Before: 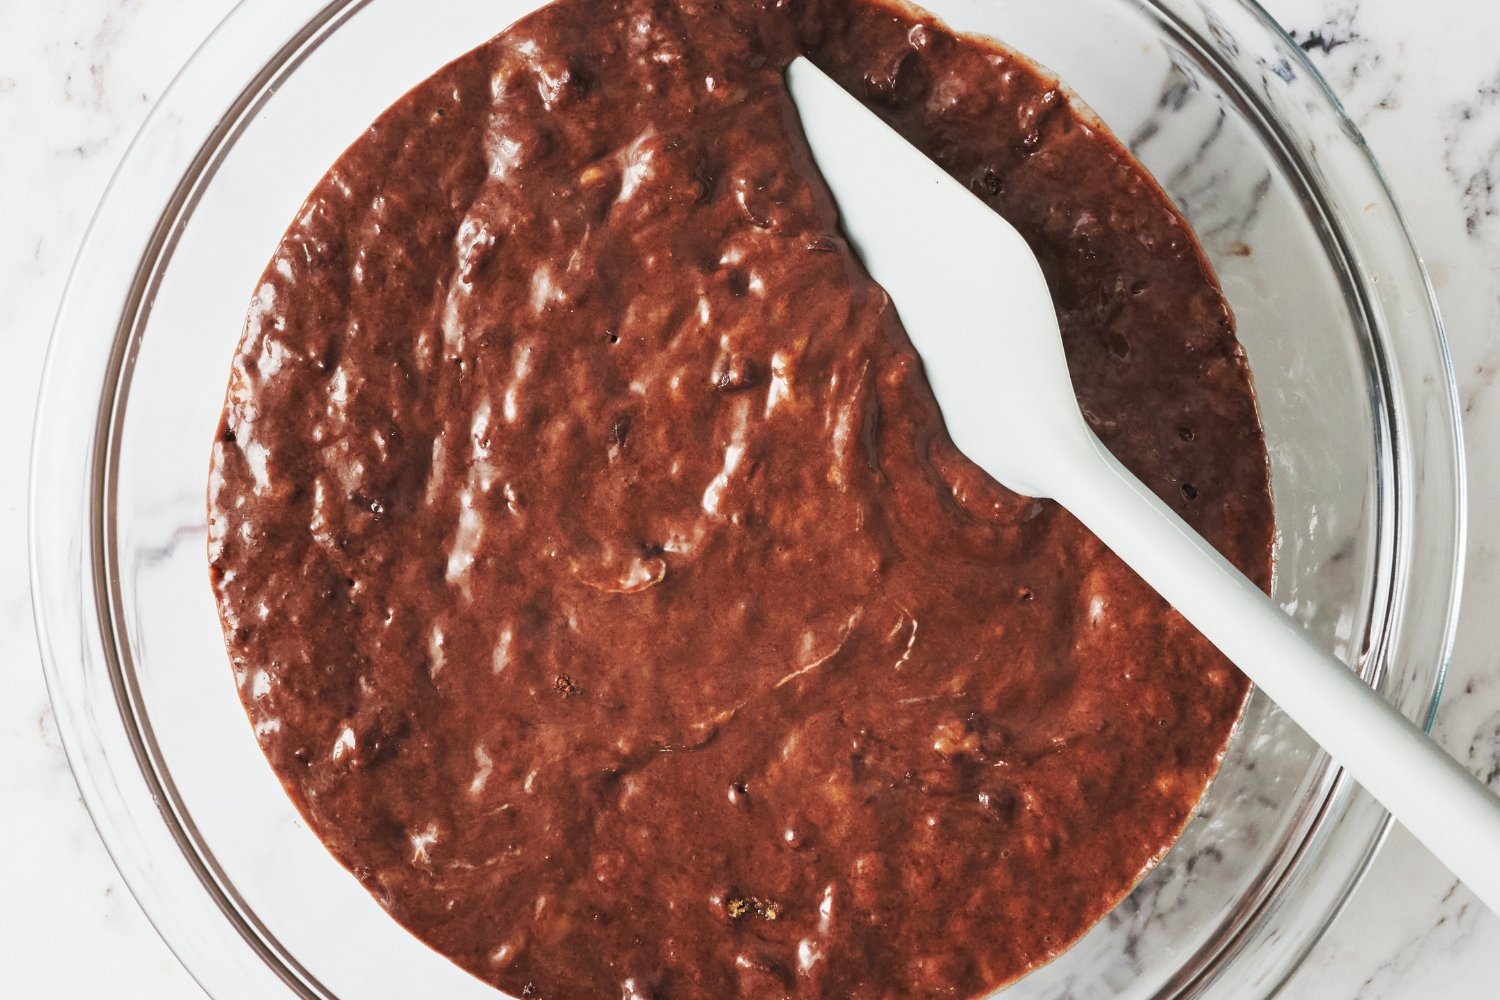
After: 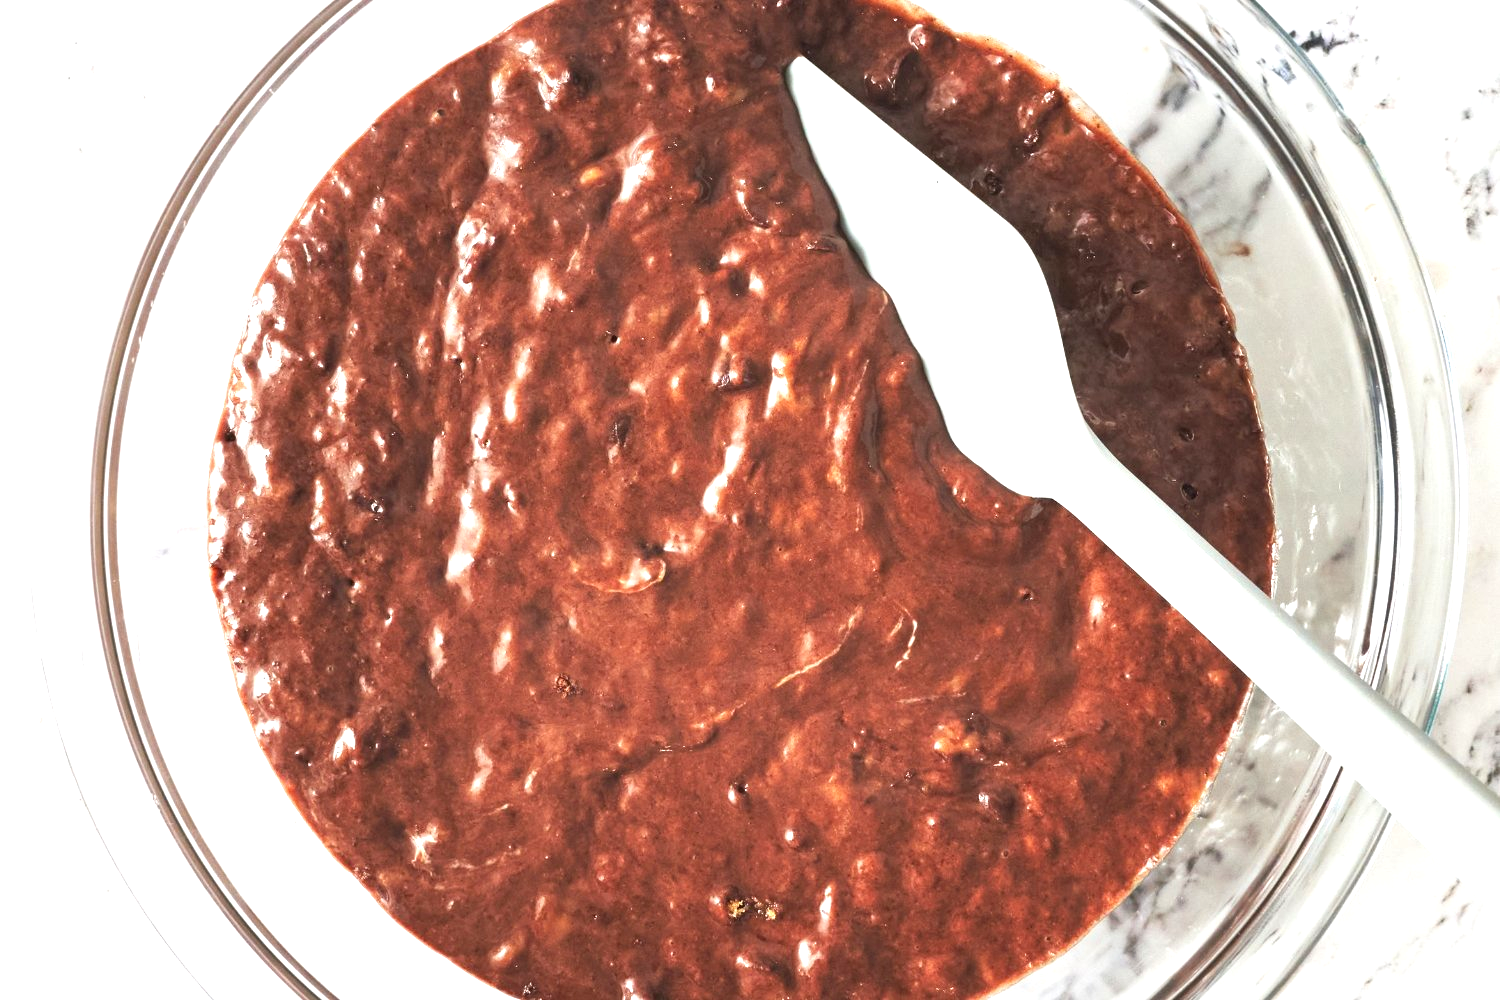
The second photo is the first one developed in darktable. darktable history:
exposure: black level correction 0, exposure 0.874 EV, compensate exposure bias true, compensate highlight preservation false
